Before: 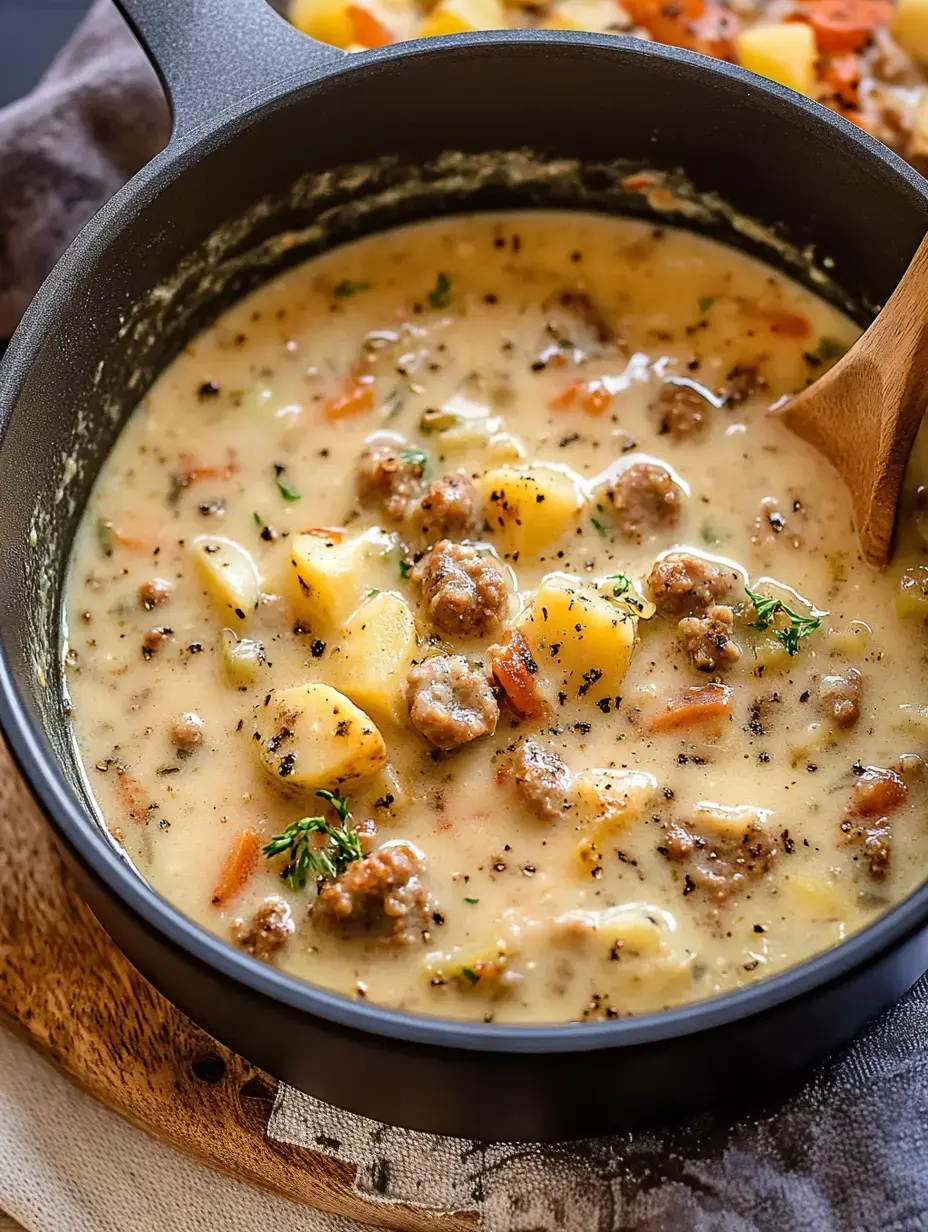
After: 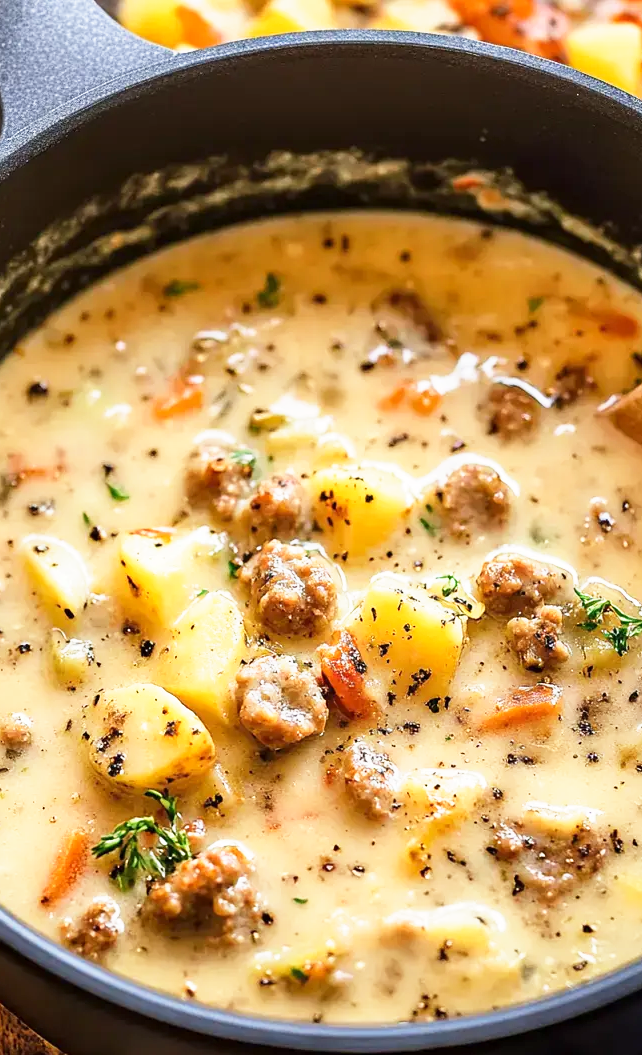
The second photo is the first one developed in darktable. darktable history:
base curve: curves: ch0 [(0, 0) (0.557, 0.834) (1, 1)], preserve colors none
crop: left 18.47%, right 12.346%, bottom 14.358%
